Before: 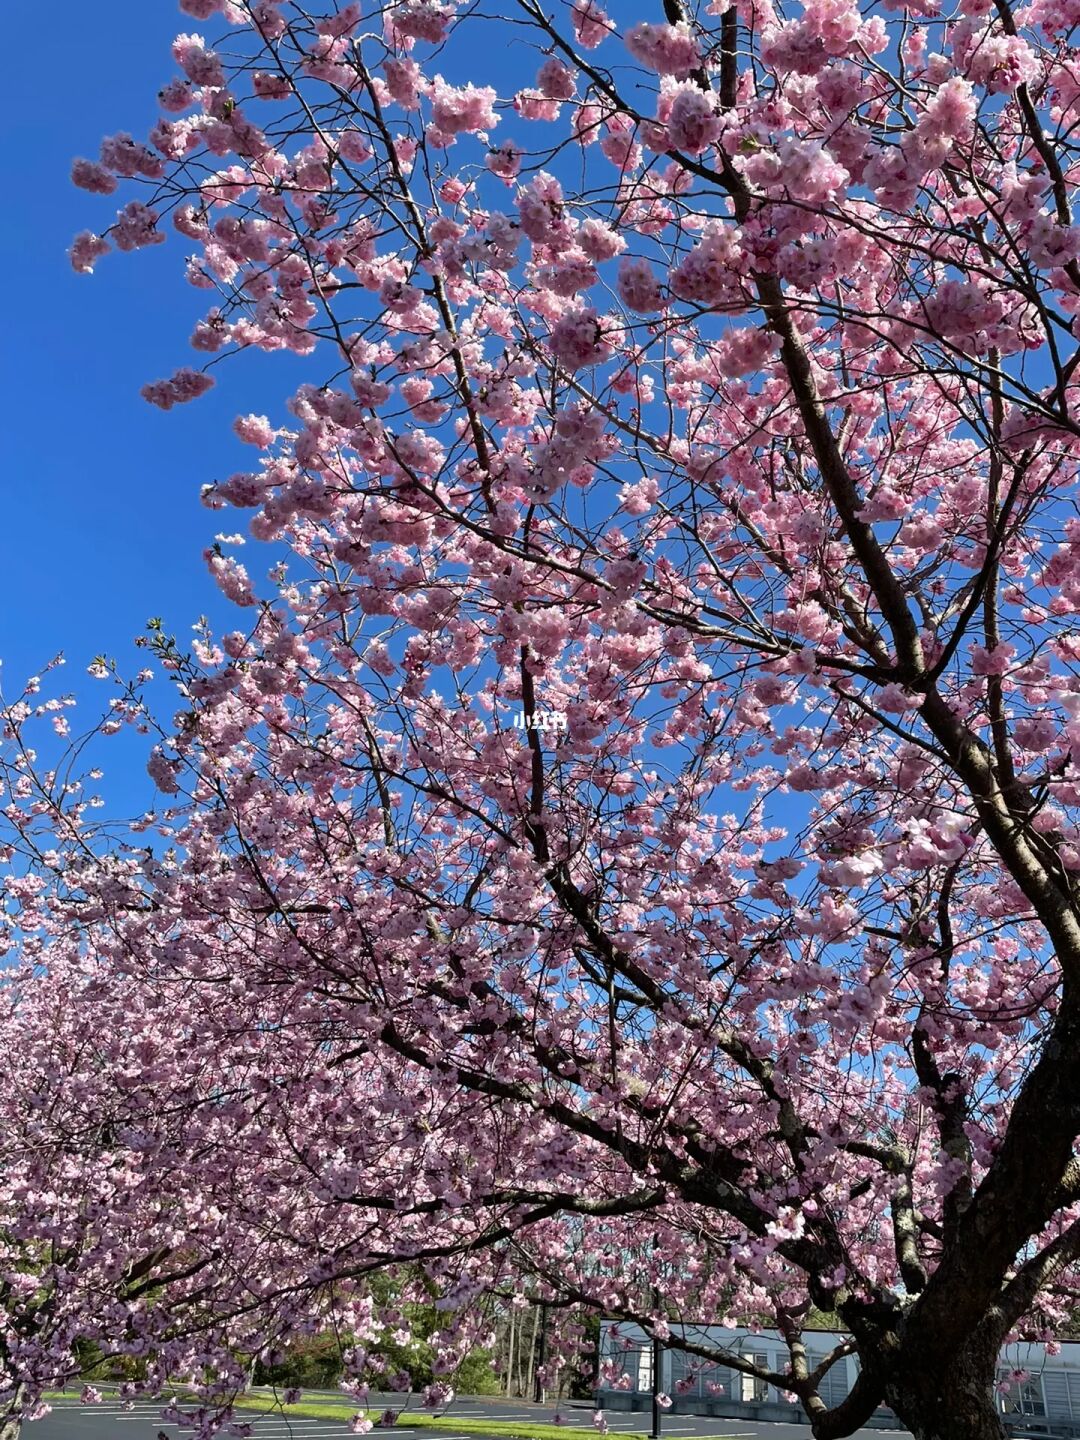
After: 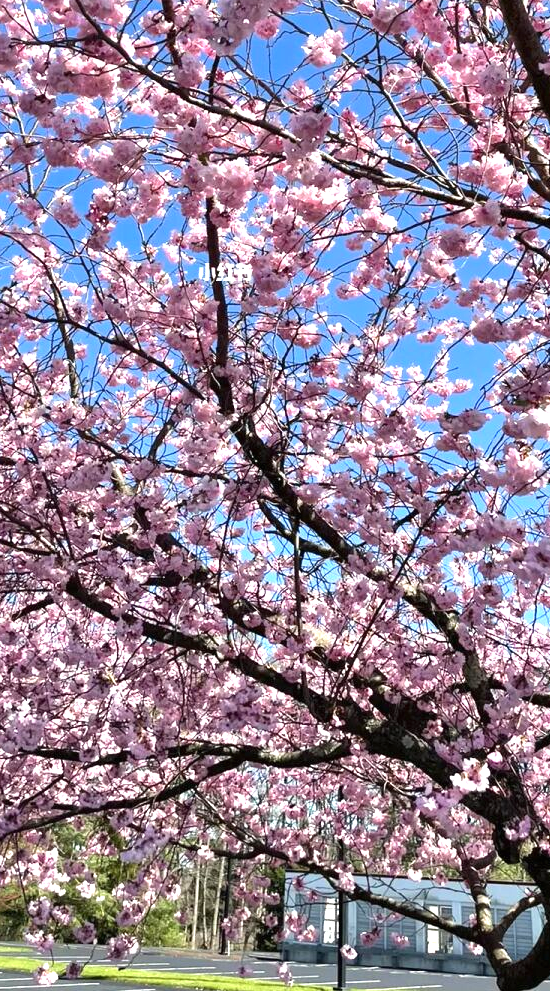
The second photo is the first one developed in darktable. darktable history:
crop and rotate: left 29.237%, top 31.152%, right 19.807%
exposure: black level correction 0, exposure 1 EV, compensate exposure bias true, compensate highlight preservation false
